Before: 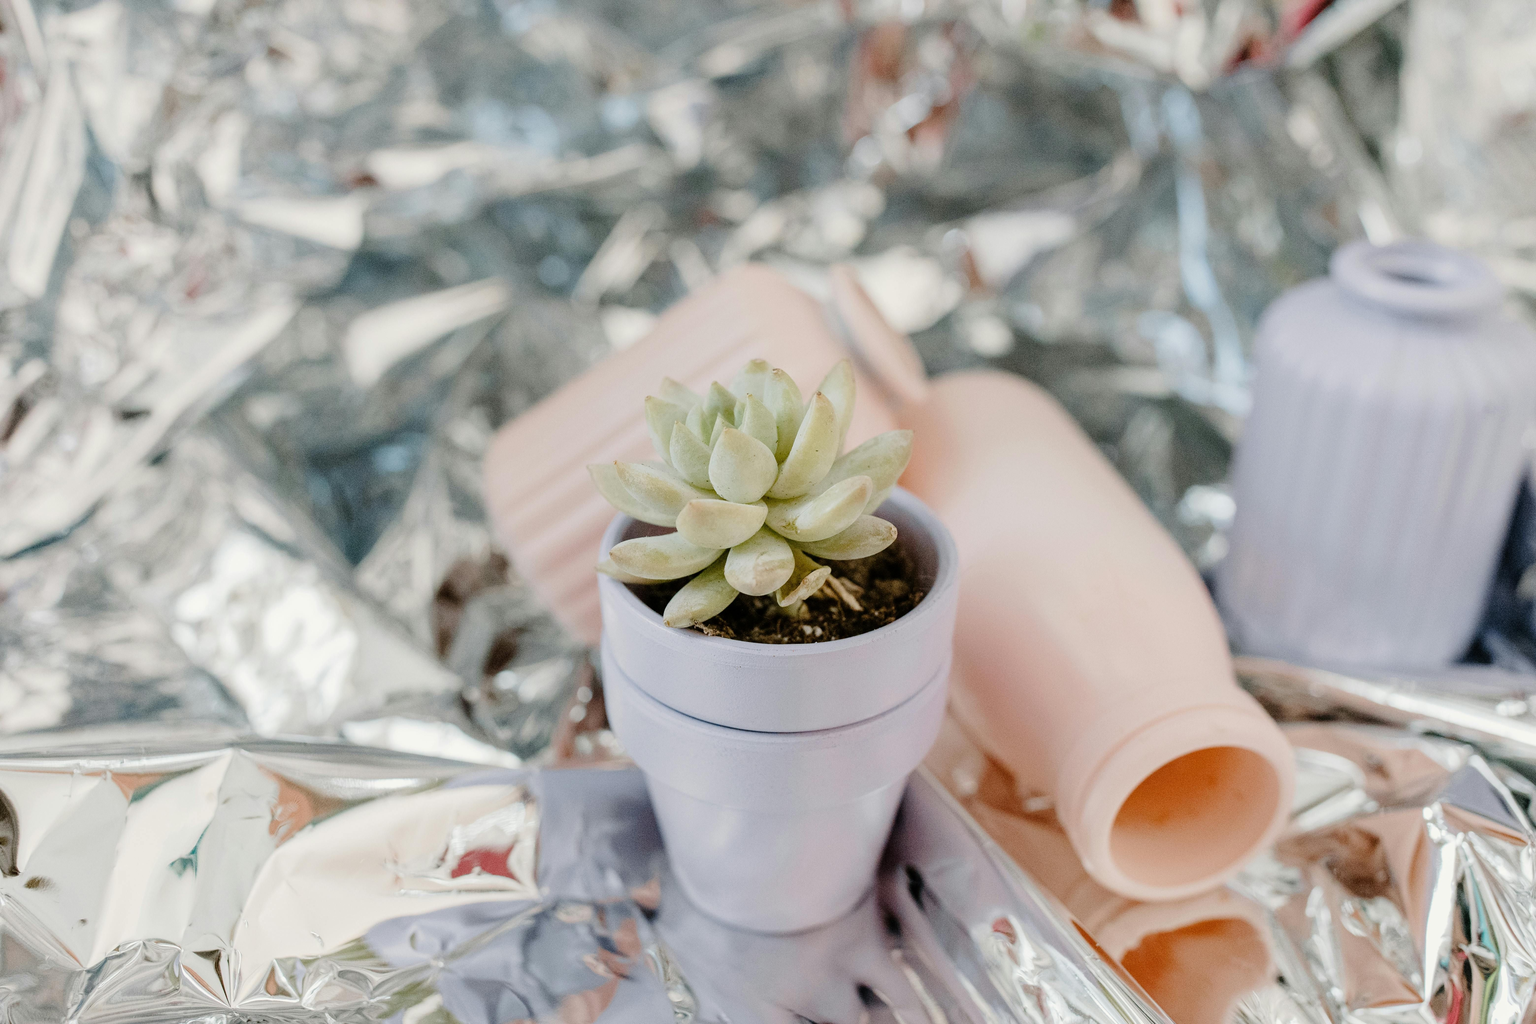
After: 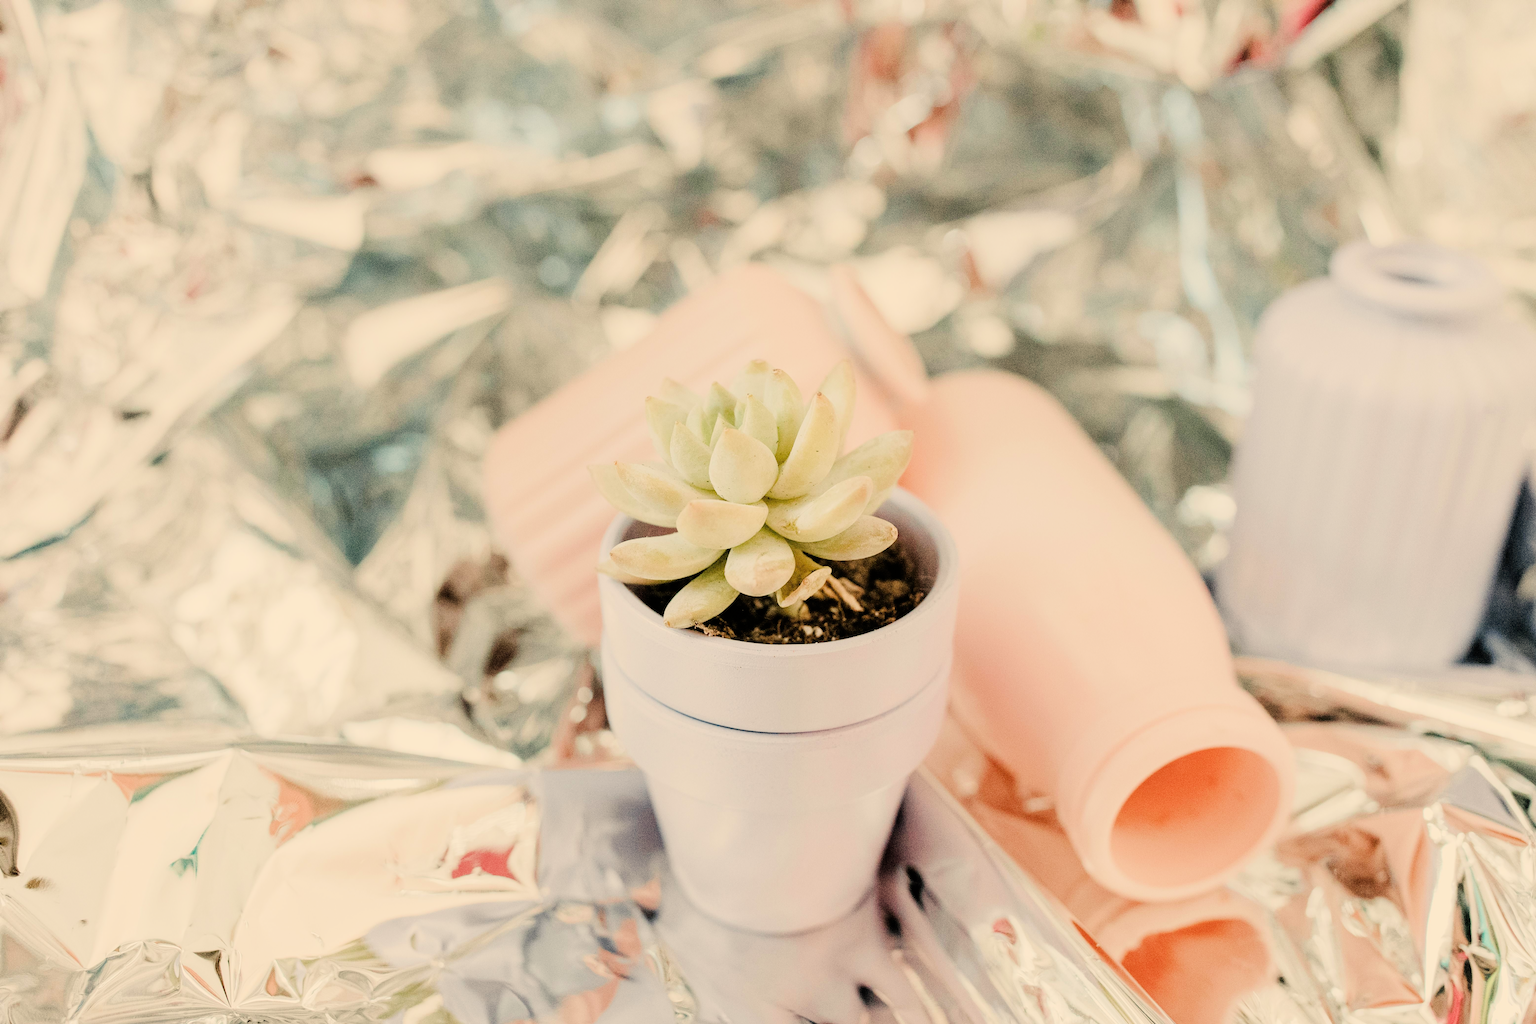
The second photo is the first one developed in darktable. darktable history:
exposure: black level correction 0, exposure 1 EV, compensate highlight preservation false
filmic rgb: black relative exposure -7.65 EV, white relative exposure 4.56 EV, hardness 3.61
white balance: red 1.123, blue 0.83
